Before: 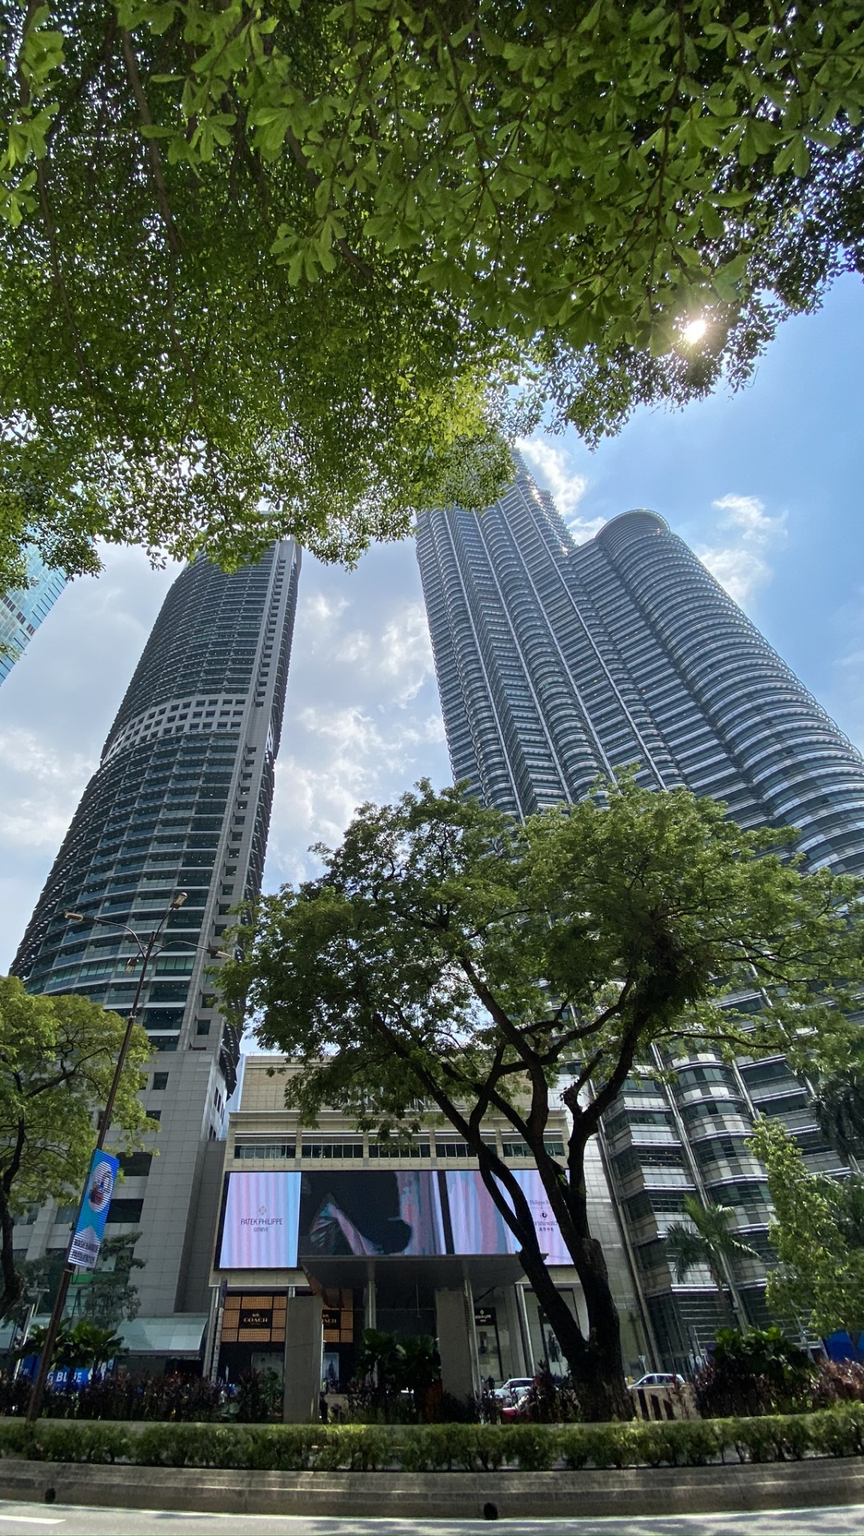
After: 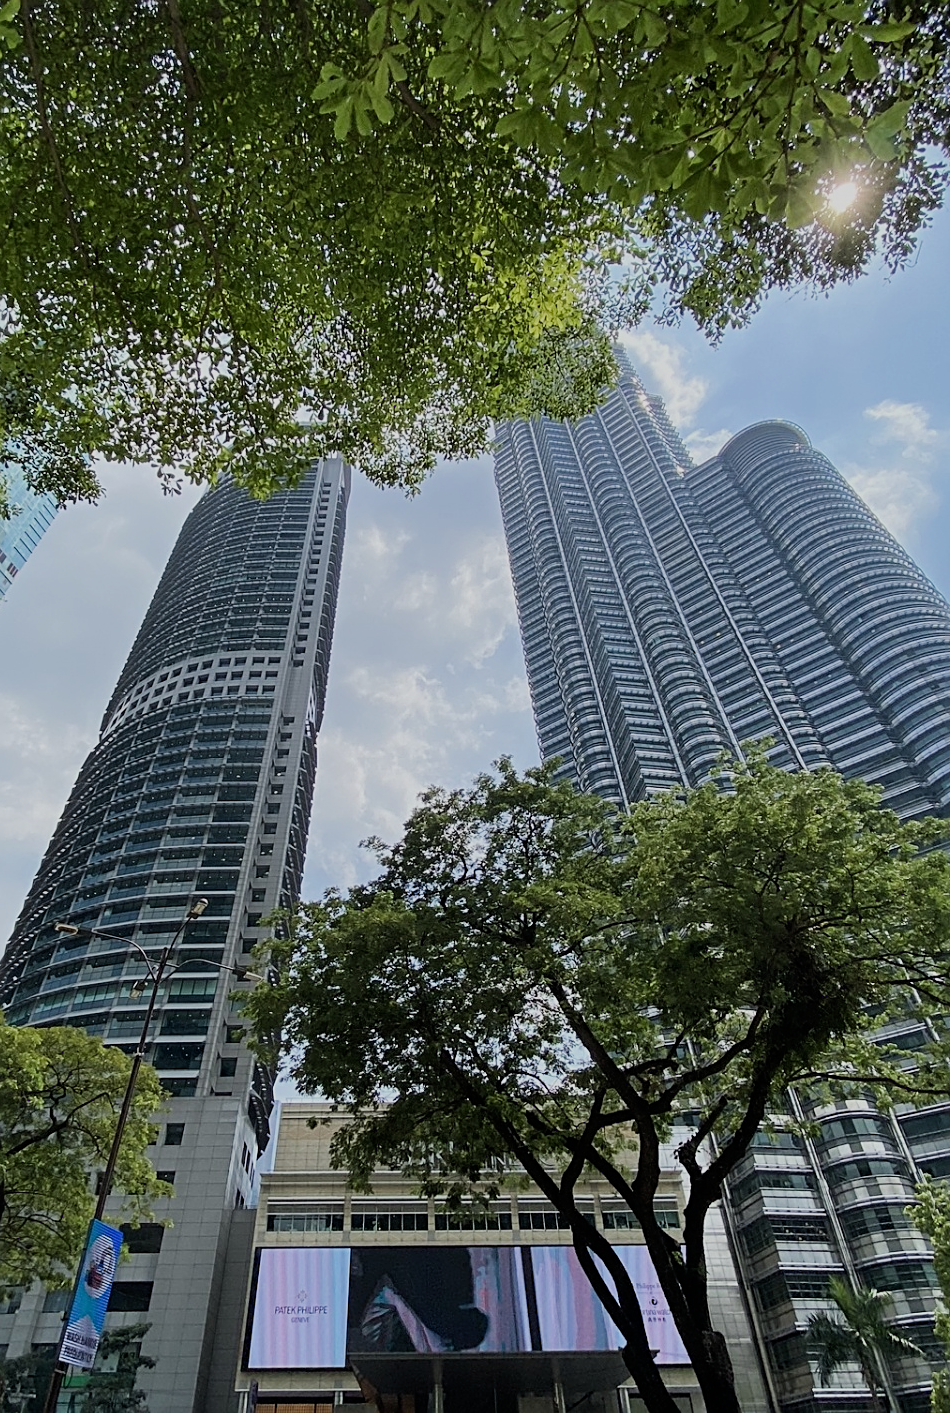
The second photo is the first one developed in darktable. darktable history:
crop and rotate: left 2.425%, top 11.305%, right 9.6%, bottom 15.08%
sharpen: on, module defaults
filmic rgb: black relative exposure -16 EV, white relative exposure 6.12 EV, hardness 5.22
